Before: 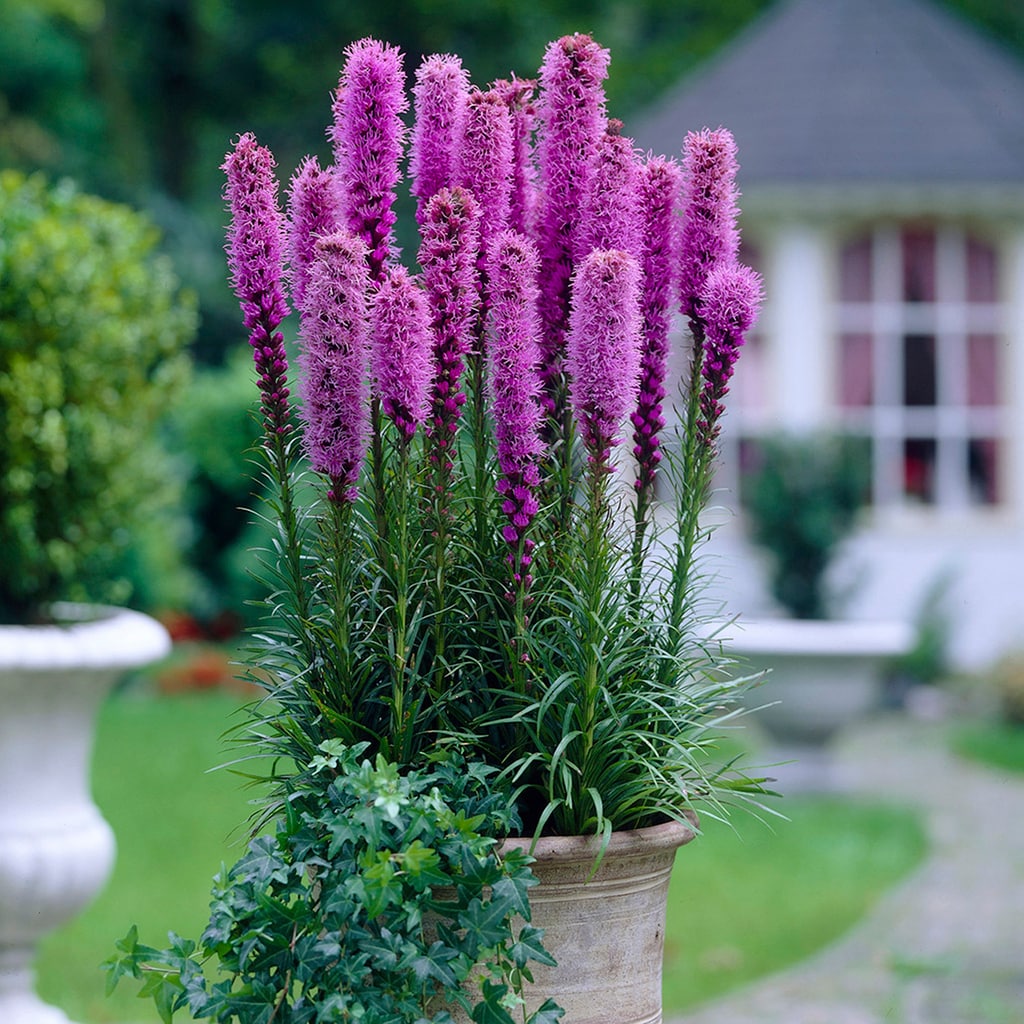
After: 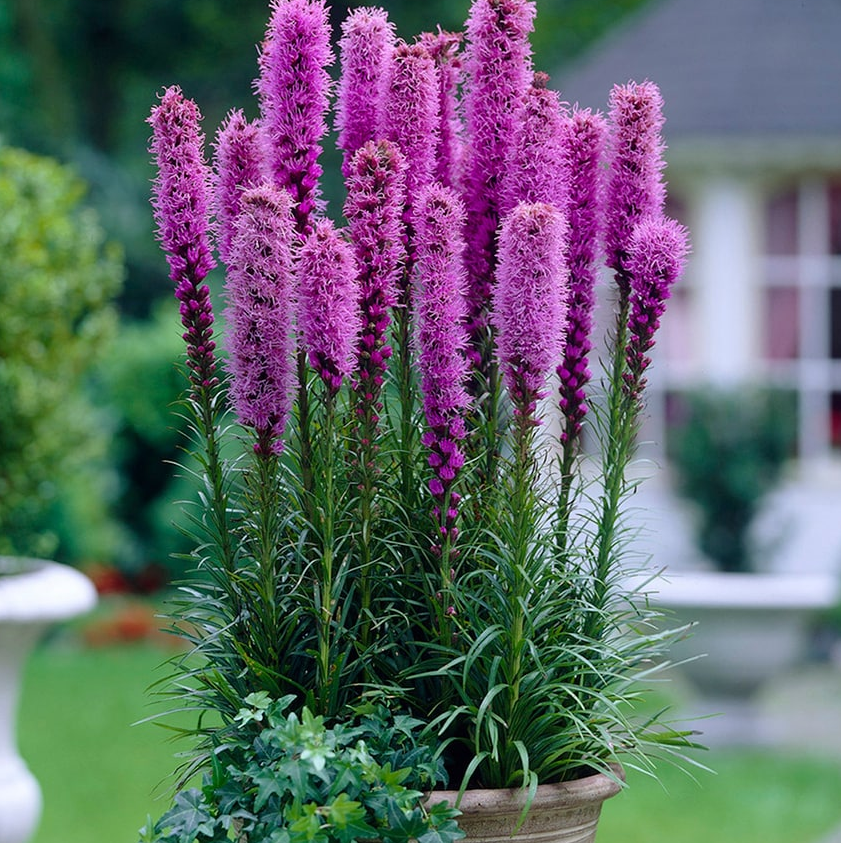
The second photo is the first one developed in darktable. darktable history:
crop and rotate: left 7.247%, top 4.619%, right 10.562%, bottom 13.037%
